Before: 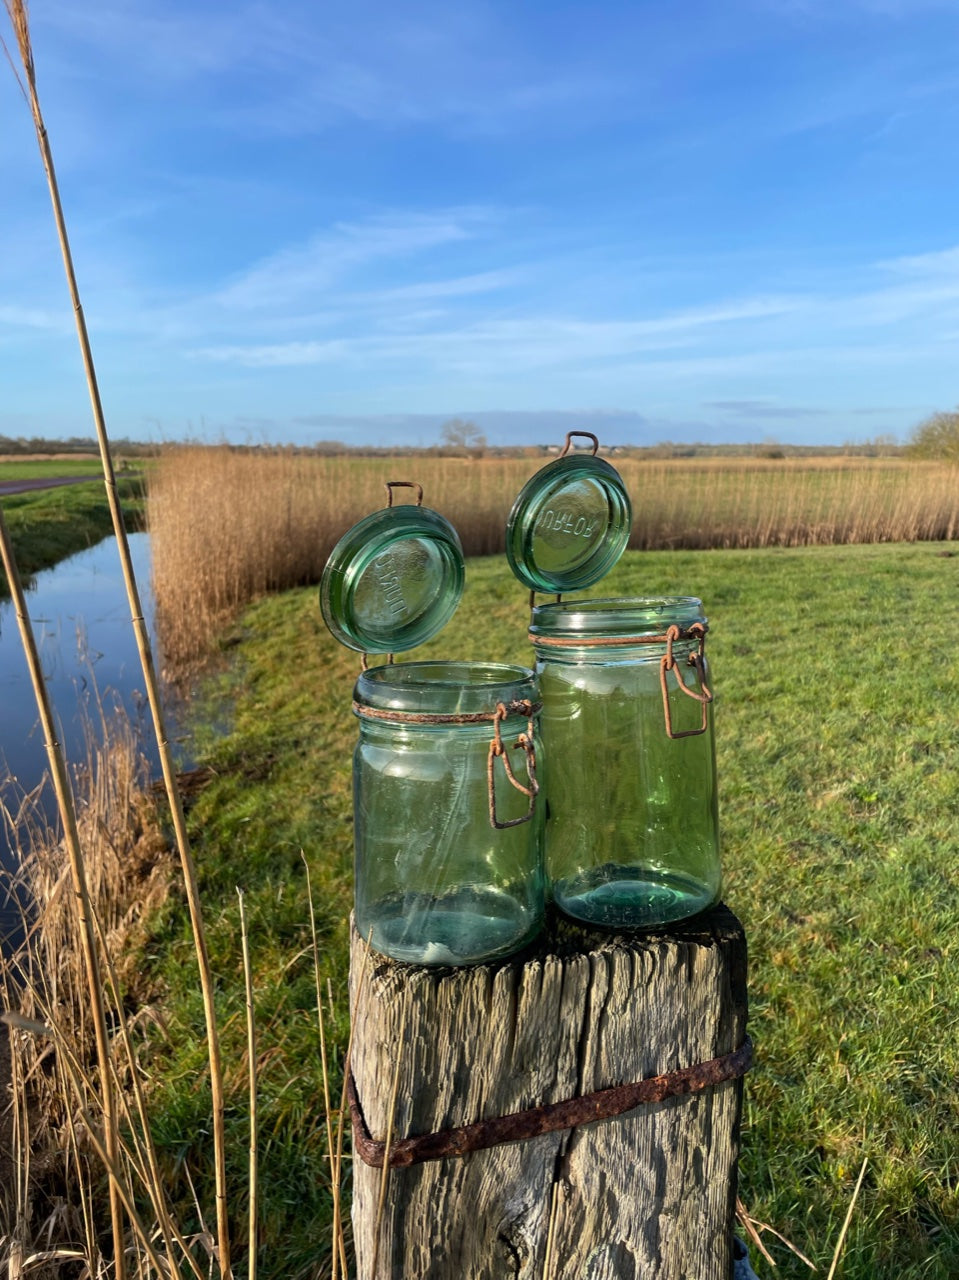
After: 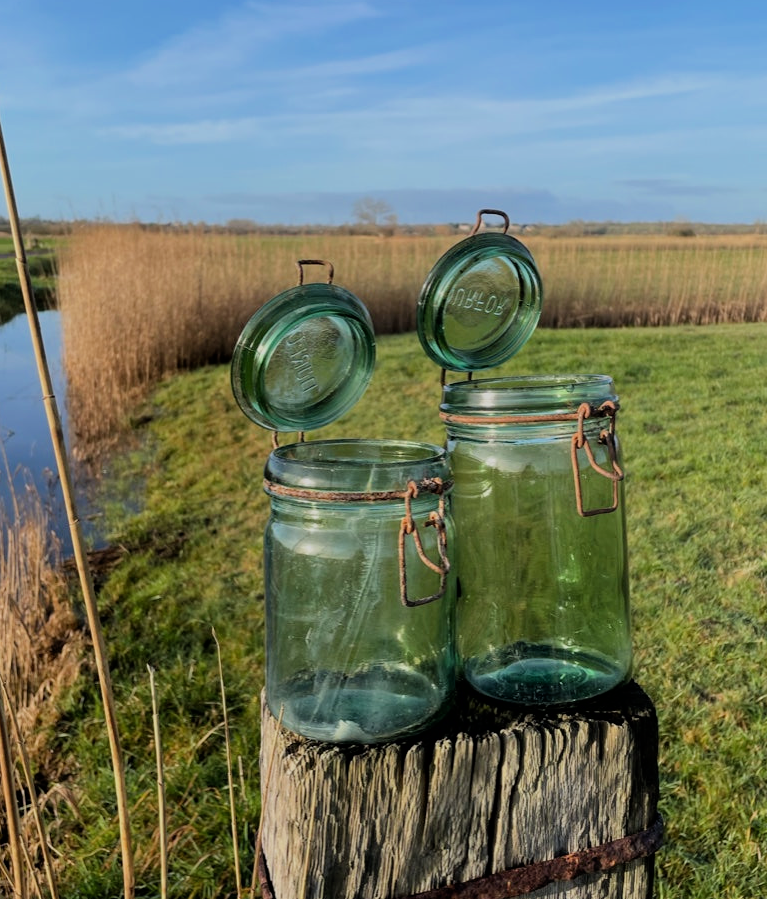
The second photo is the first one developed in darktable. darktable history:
filmic rgb: black relative exposure -7.65 EV, white relative exposure 4.56 EV, threshold 3.01 EV, hardness 3.61, color science v6 (2022), enable highlight reconstruction true
crop: left 9.342%, top 17.379%, right 10.646%, bottom 12.336%
